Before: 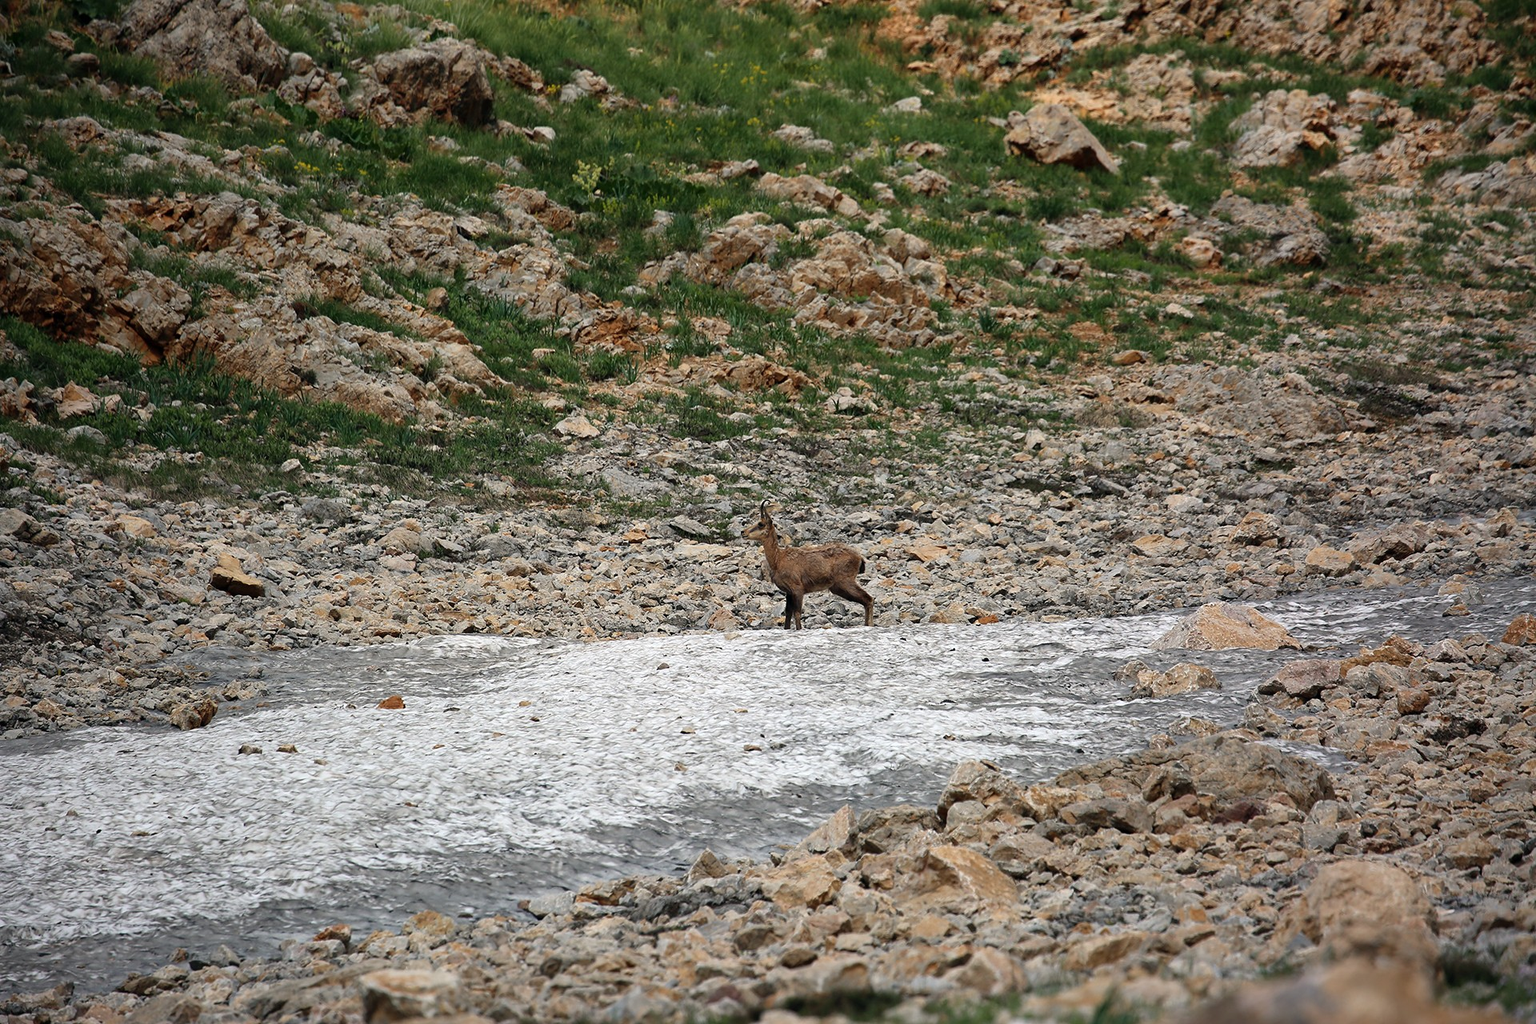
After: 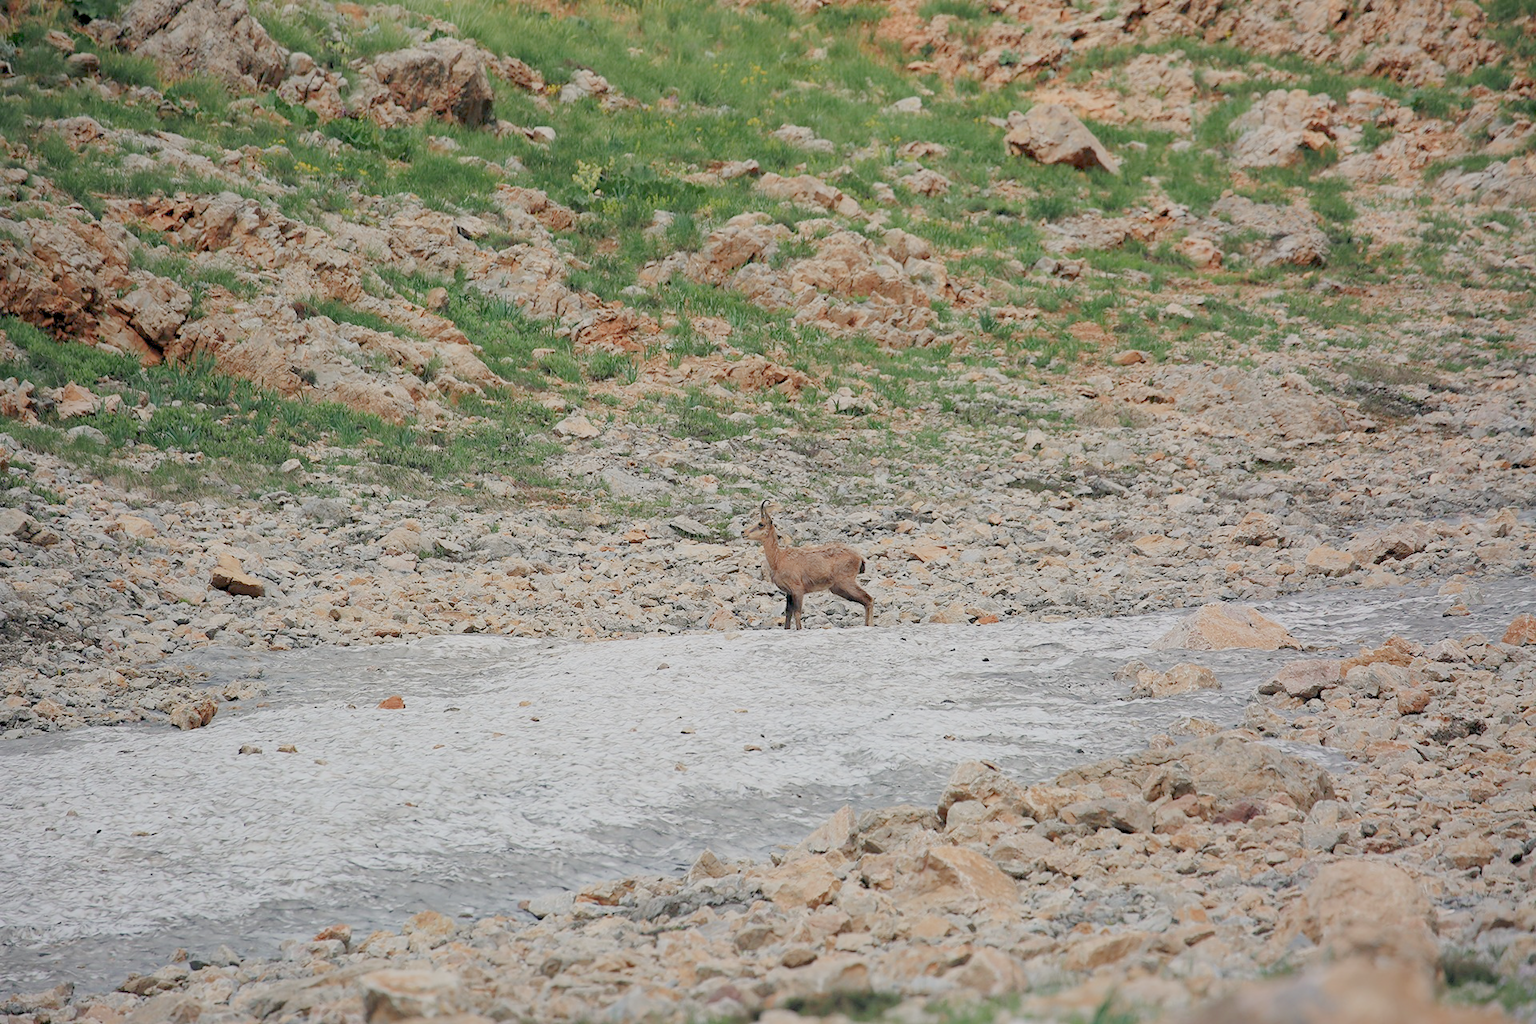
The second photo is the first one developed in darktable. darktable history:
exposure: black level correction 0.001, exposure 1.836 EV, compensate highlight preservation false
tone equalizer: on, module defaults
filmic rgb: black relative exposure -15.99 EV, white relative exposure 7.98 EV, hardness 4.13, latitude 49.31%, contrast 0.511
